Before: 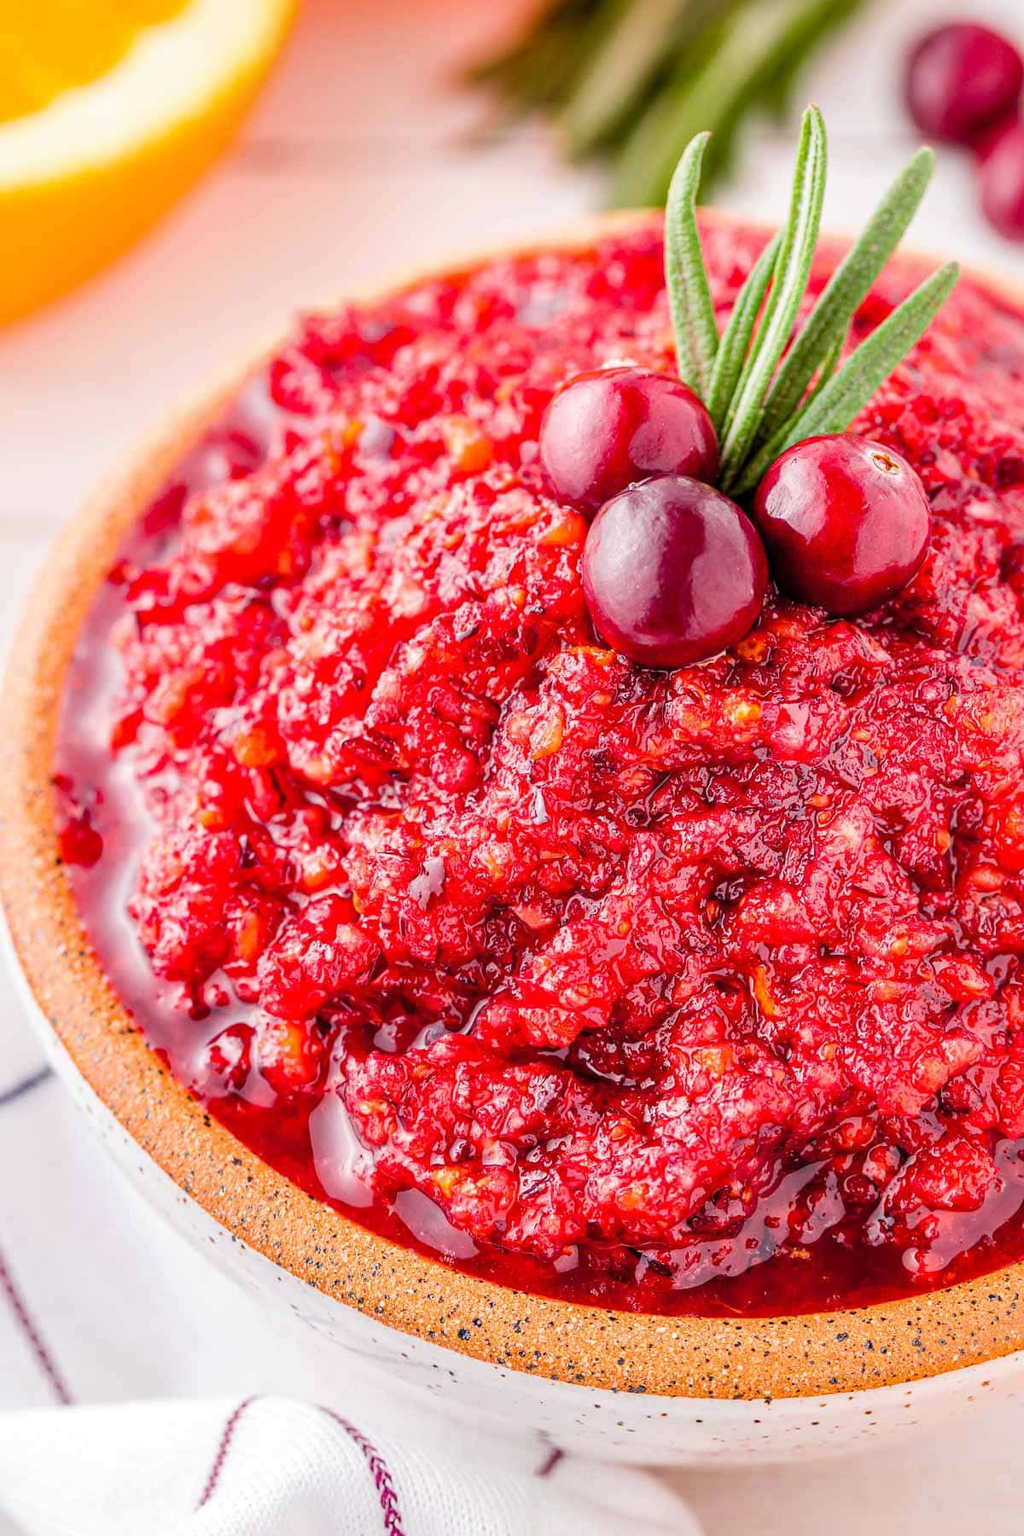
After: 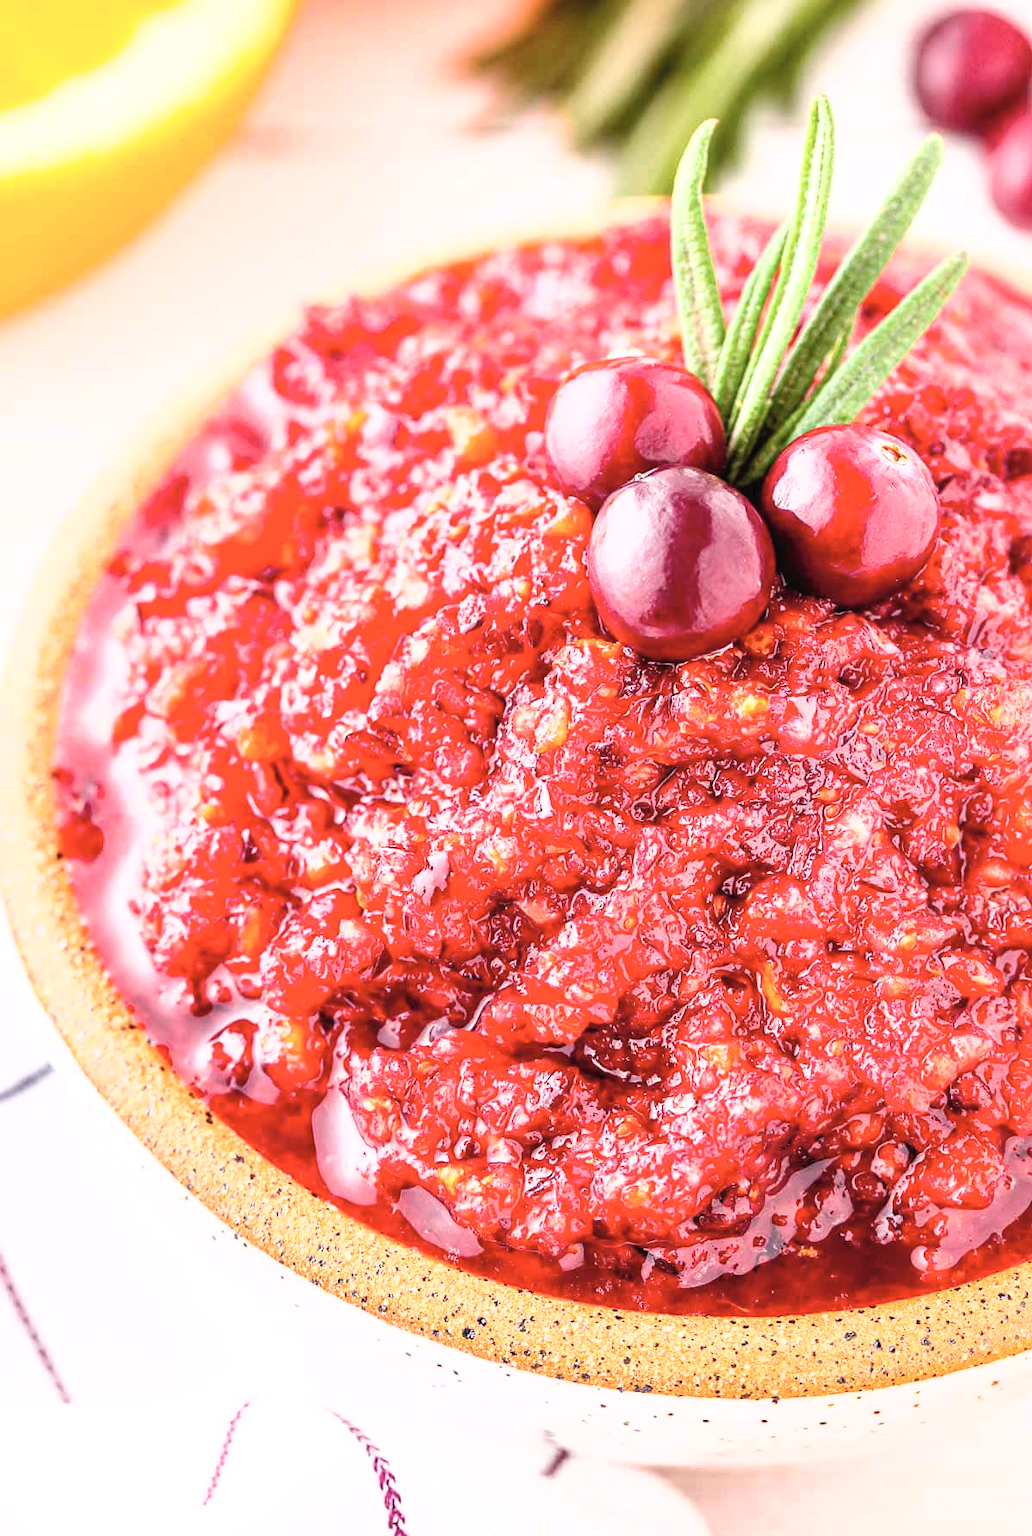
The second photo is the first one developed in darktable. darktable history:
tone curve: curves: ch0 [(0, 0) (0.003, 0.032) (0.011, 0.036) (0.025, 0.049) (0.044, 0.075) (0.069, 0.112) (0.1, 0.151) (0.136, 0.197) (0.177, 0.241) (0.224, 0.295) (0.277, 0.355) (0.335, 0.429) (0.399, 0.512) (0.468, 0.607) (0.543, 0.702) (0.623, 0.796) (0.709, 0.903) (0.801, 0.987) (0.898, 0.997) (1, 1)], color space Lab, independent channels, preserve colors none
crop: top 0.922%, right 0.035%
